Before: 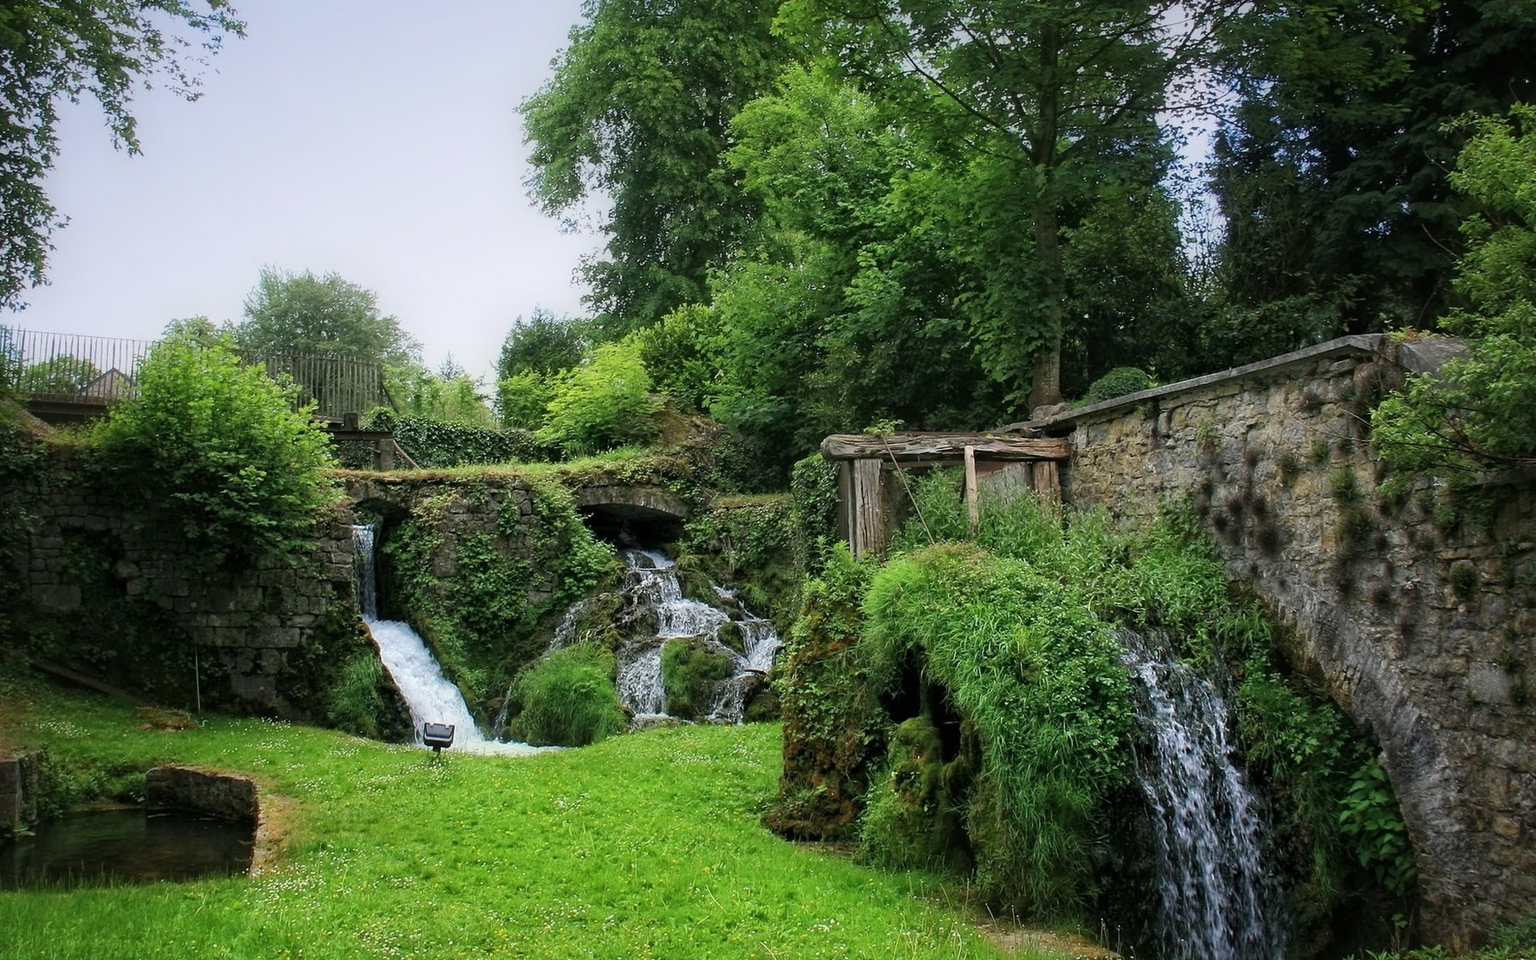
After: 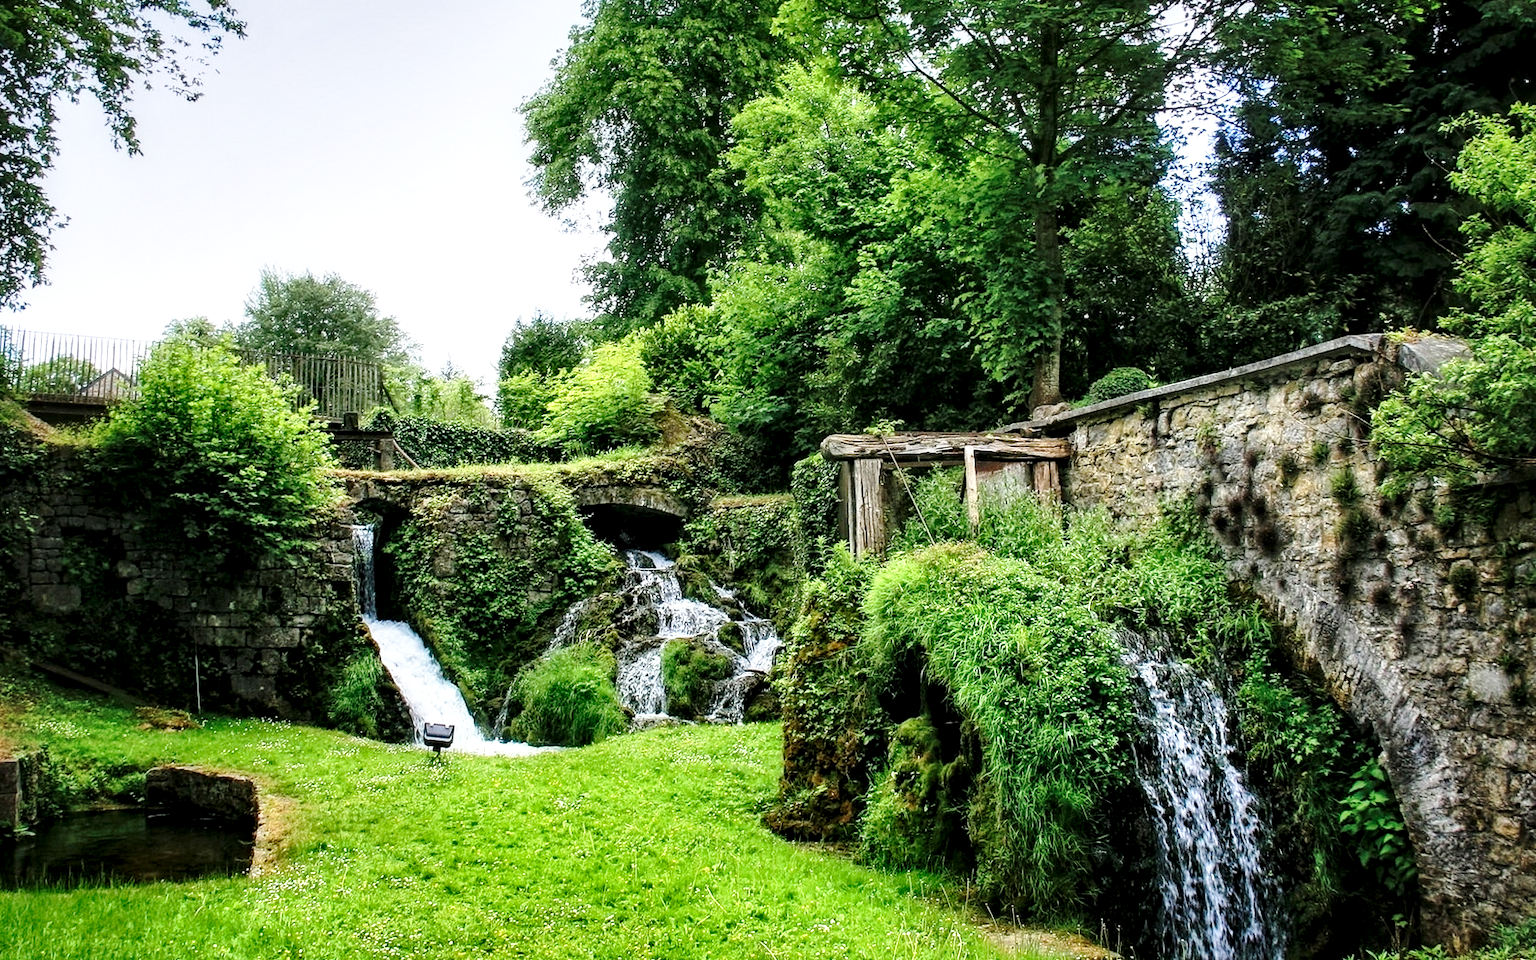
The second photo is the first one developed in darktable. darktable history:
tone equalizer: -7 EV 0.105 EV, mask exposure compensation -0.515 EV
local contrast: detail 134%, midtone range 0.748
shadows and highlights: soften with gaussian
base curve: curves: ch0 [(0, 0) (0.028, 0.03) (0.121, 0.232) (0.46, 0.748) (0.859, 0.968) (1, 1)], preserve colors none
